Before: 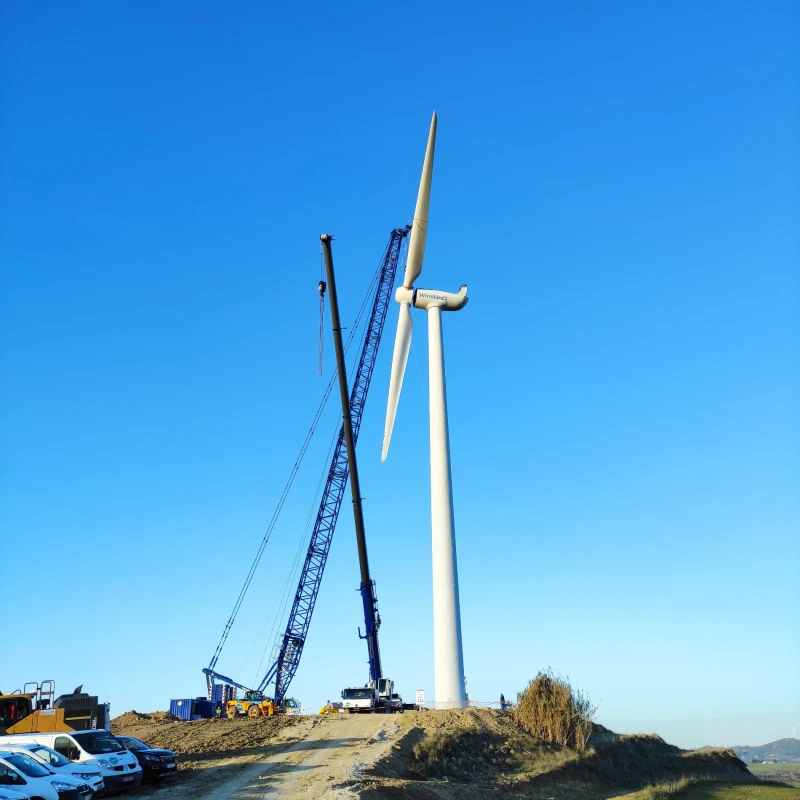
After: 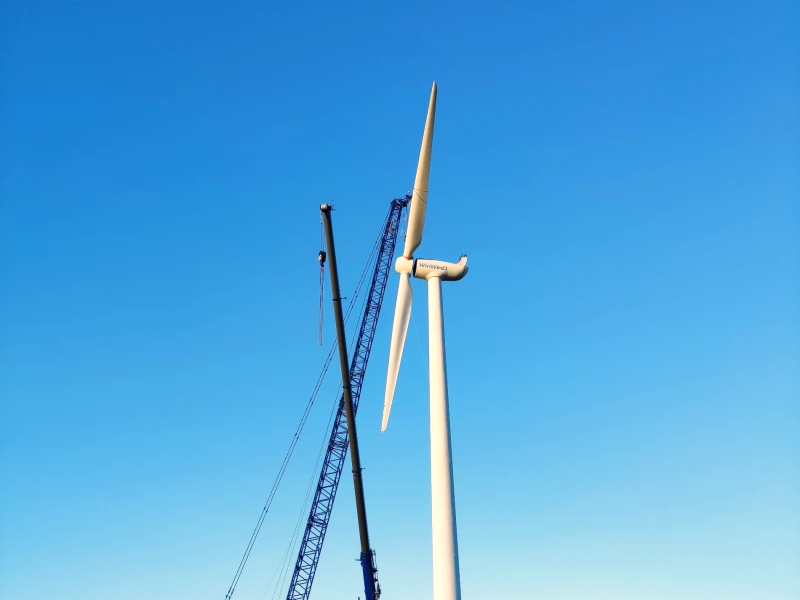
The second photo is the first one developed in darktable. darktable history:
crop: top 3.857%, bottom 21.132%
white balance: red 1.127, blue 0.943
